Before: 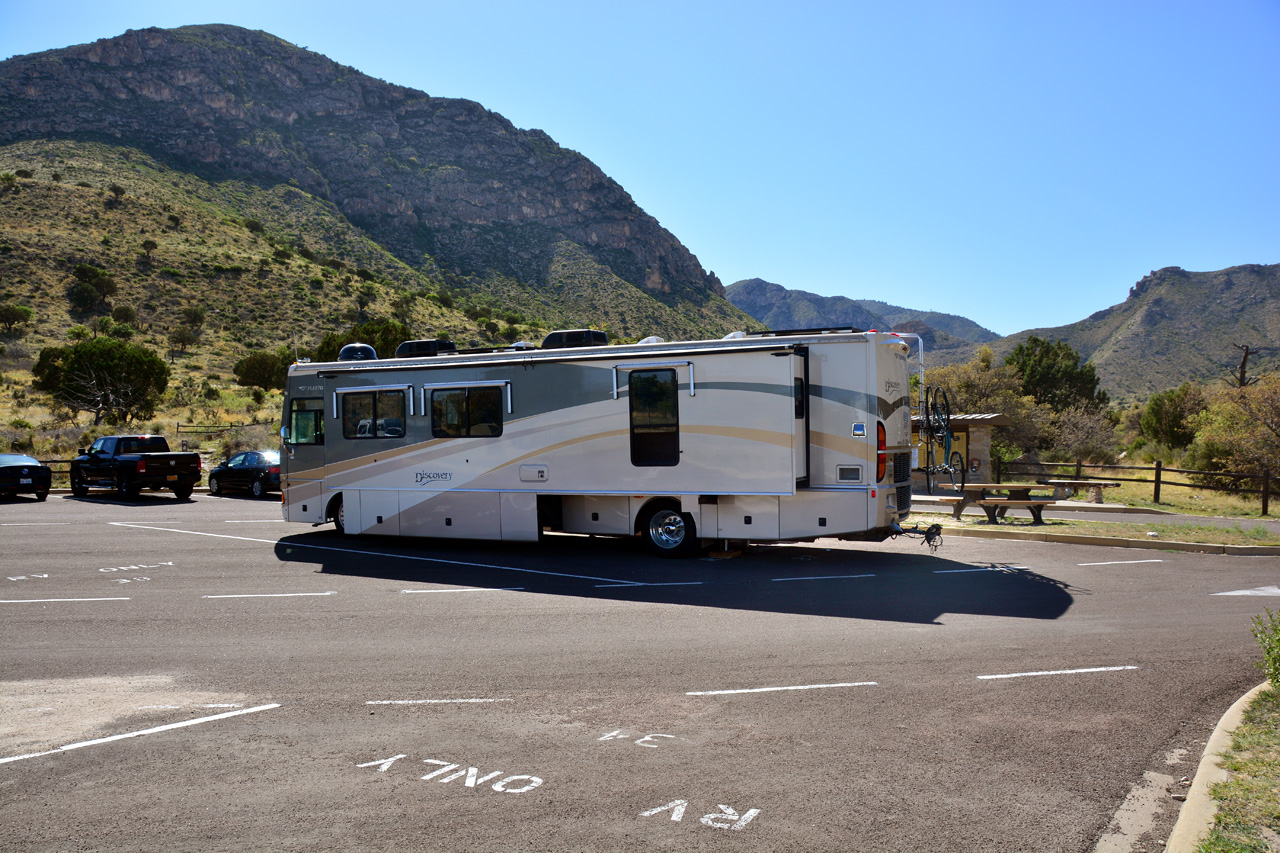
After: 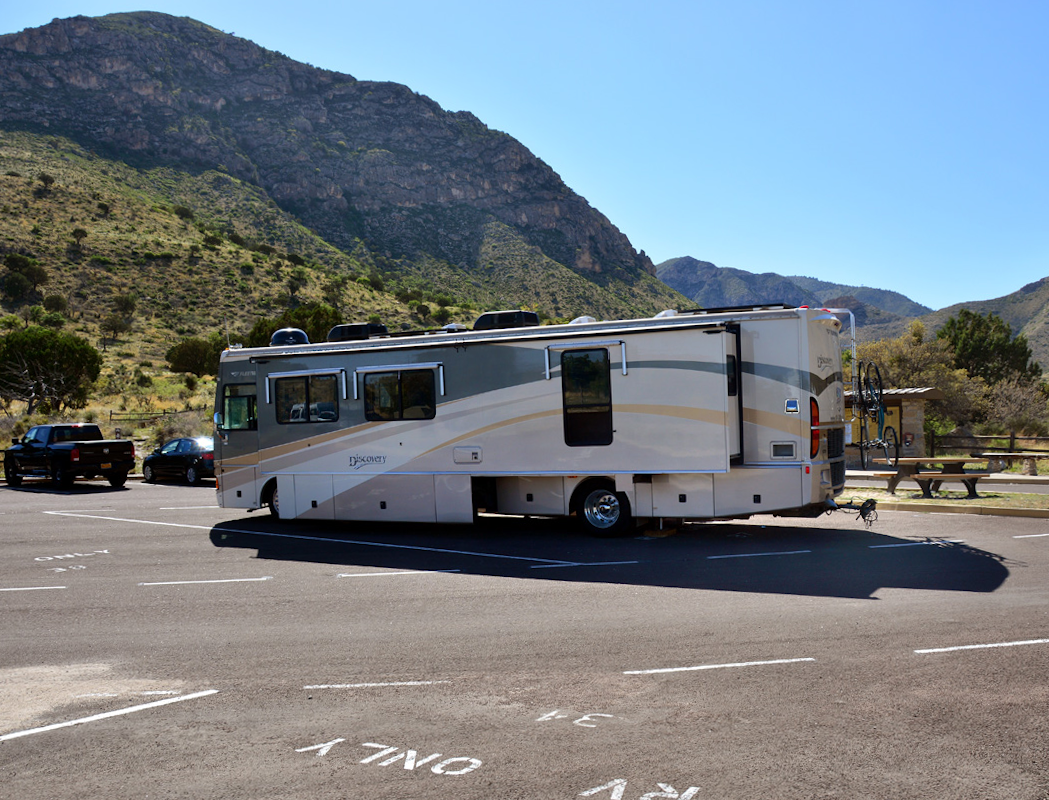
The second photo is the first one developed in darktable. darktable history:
crop and rotate: angle 0.976°, left 4.103%, top 1.147%, right 11.836%, bottom 2.616%
